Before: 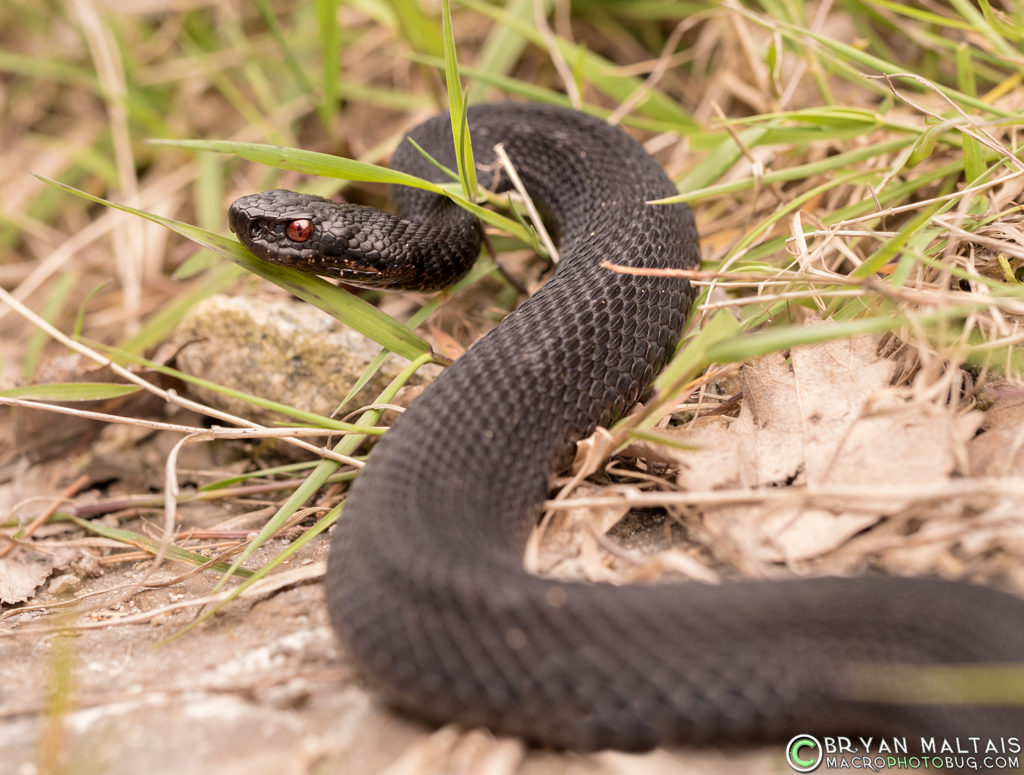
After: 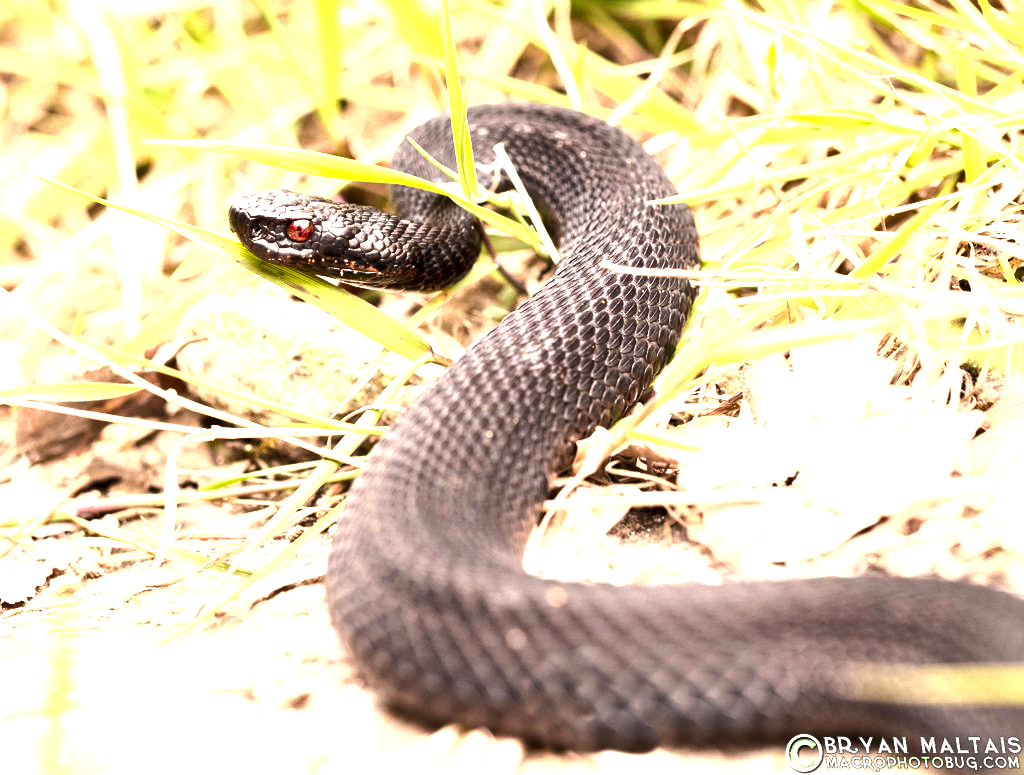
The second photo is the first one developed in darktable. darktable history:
exposure: black level correction 0, exposure 1.45 EV, compensate exposure bias true, compensate highlight preservation false
tone equalizer: -8 EV -0.75 EV, -7 EV -0.7 EV, -6 EV -0.6 EV, -5 EV -0.4 EV, -3 EV 0.4 EV, -2 EV 0.6 EV, -1 EV 0.7 EV, +0 EV 0.75 EV, edges refinement/feathering 500, mask exposure compensation -1.57 EV, preserve details no
shadows and highlights: shadows 75, highlights -25, soften with gaussian
